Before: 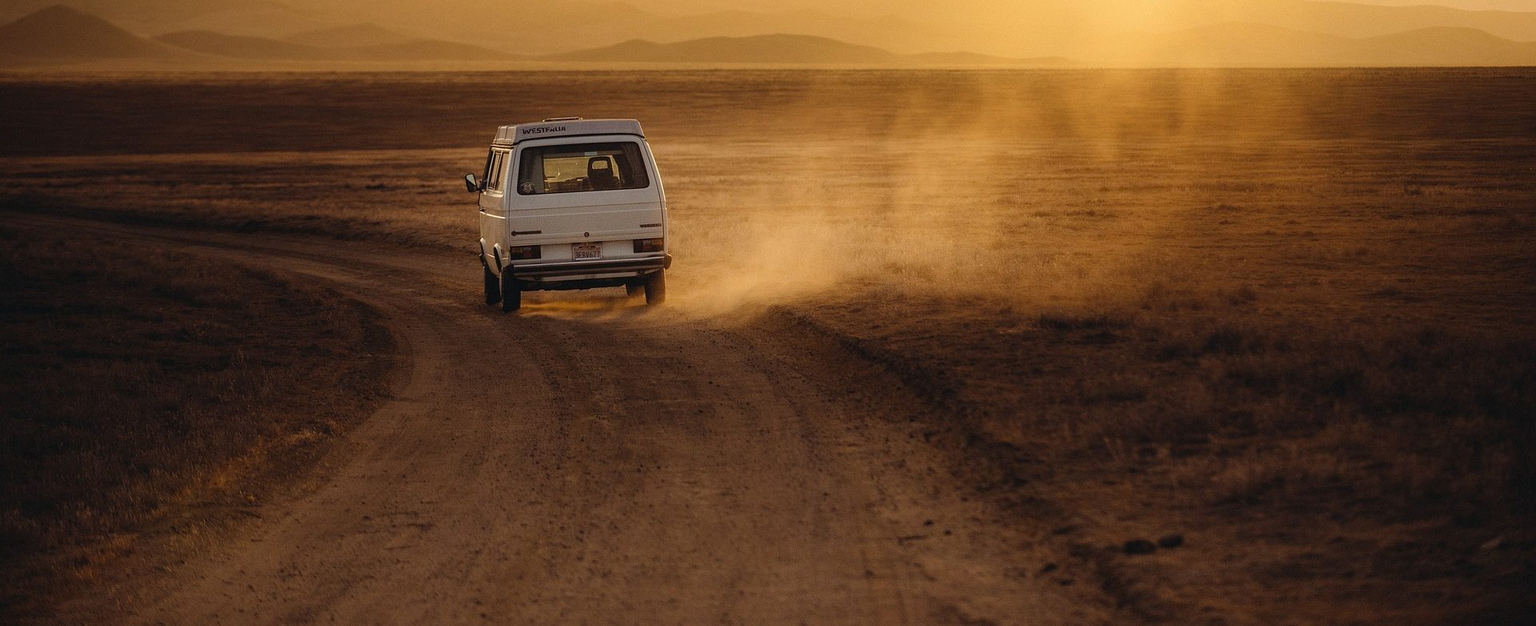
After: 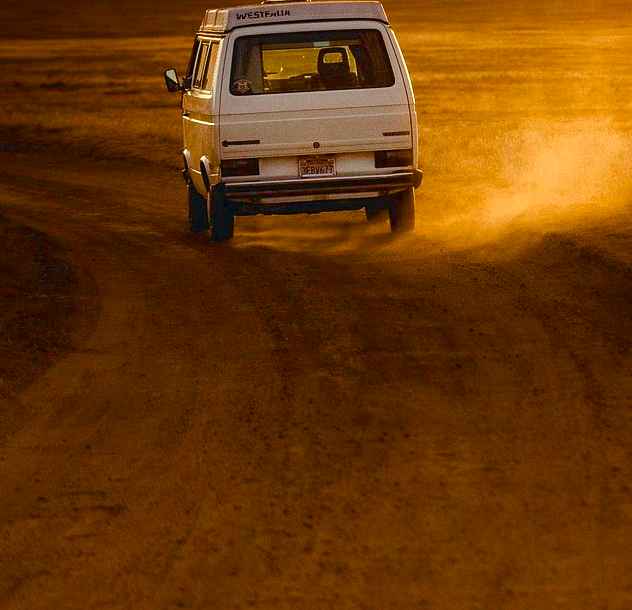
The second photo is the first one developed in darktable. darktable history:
color balance rgb: linear chroma grading › shadows 31.915%, linear chroma grading › global chroma -1.391%, linear chroma grading › mid-tones 4.146%, perceptual saturation grading › global saturation 34.981%, perceptual saturation grading › highlights -29.854%, perceptual saturation grading › shadows 35.72%, perceptual brilliance grading › global brilliance 29.877%, saturation formula JzAzBz (2021)
crop and rotate: left 21.762%, top 18.955%, right 45.296%, bottom 3.004%
